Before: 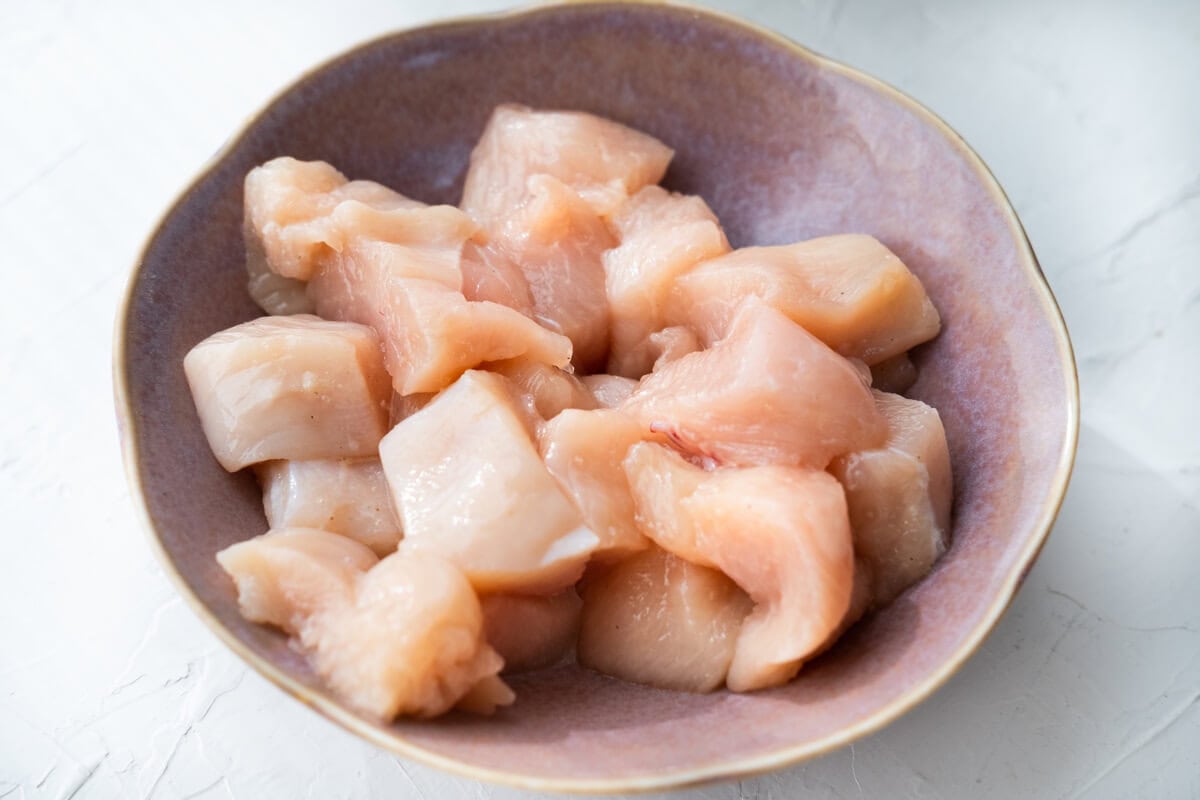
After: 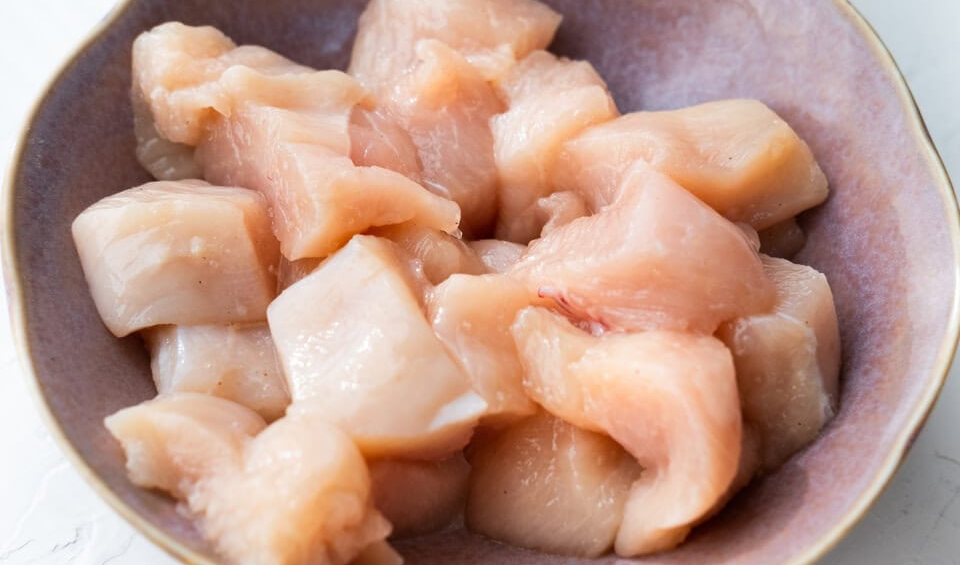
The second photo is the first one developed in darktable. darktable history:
crop: left 9.416%, top 16.962%, right 10.583%, bottom 12.309%
